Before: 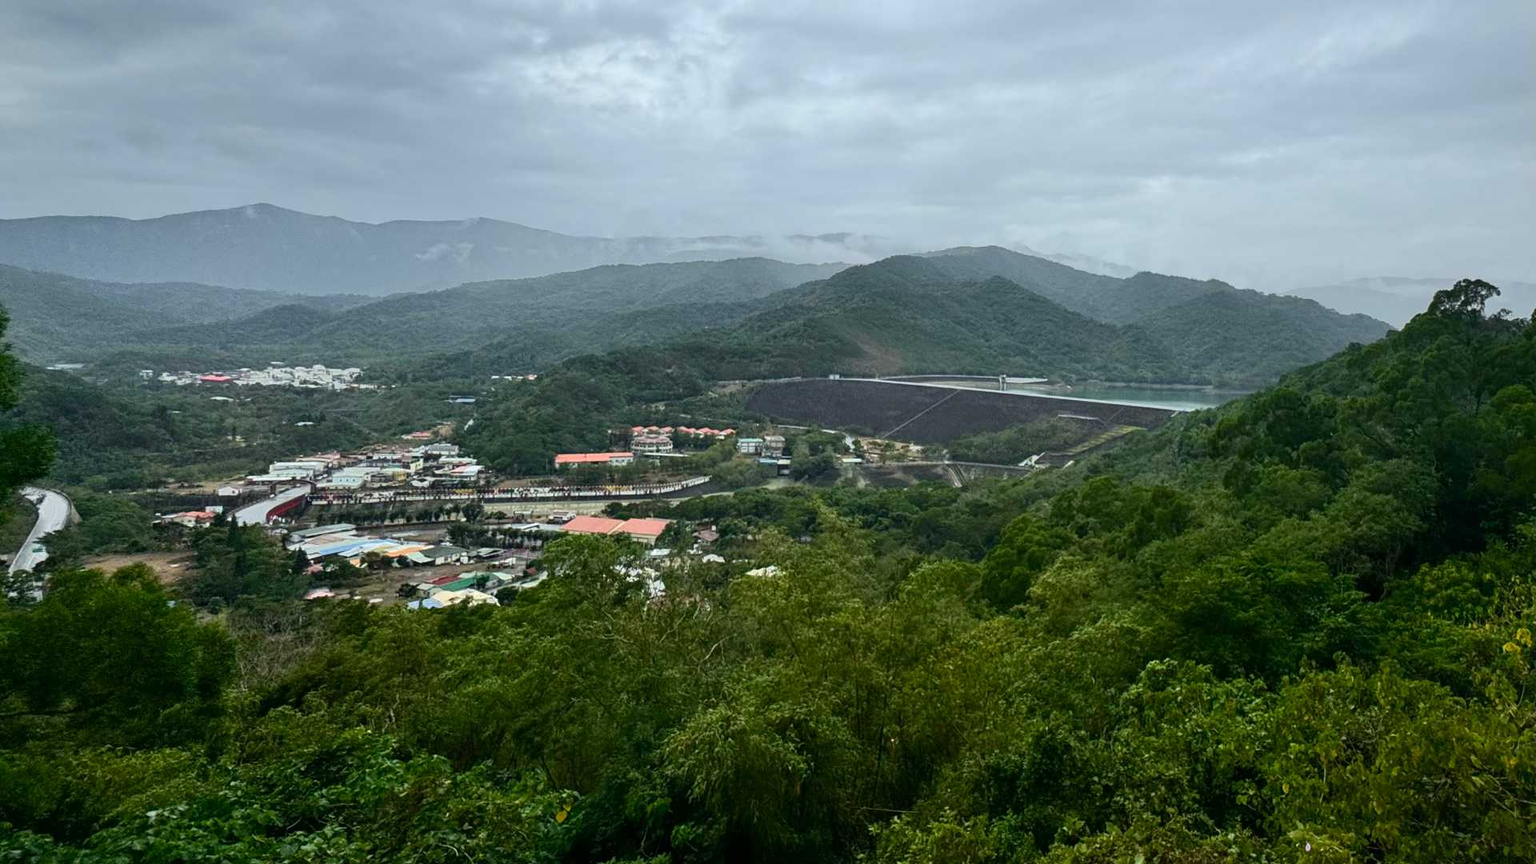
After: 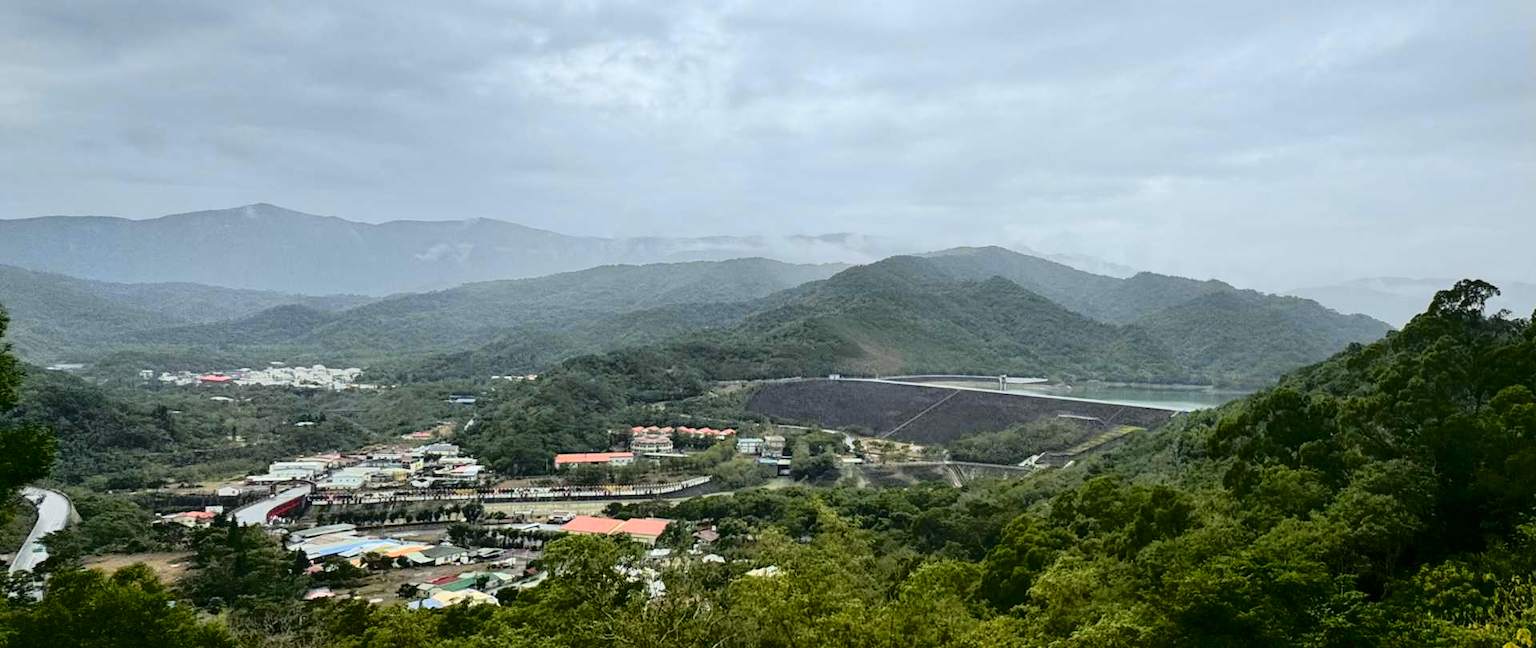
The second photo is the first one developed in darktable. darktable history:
tone curve: curves: ch0 [(0, 0) (0.058, 0.039) (0.168, 0.123) (0.282, 0.327) (0.45, 0.534) (0.676, 0.751) (0.89, 0.919) (1, 1)]; ch1 [(0, 0) (0.094, 0.081) (0.285, 0.299) (0.385, 0.403) (0.447, 0.455) (0.495, 0.496) (0.544, 0.552) (0.589, 0.612) (0.722, 0.728) (1, 1)]; ch2 [(0, 0) (0.257, 0.217) (0.43, 0.421) (0.498, 0.507) (0.531, 0.544) (0.56, 0.579) (0.625, 0.66) (1, 1)], color space Lab, independent channels, preserve colors none
crop: bottom 24.988%
